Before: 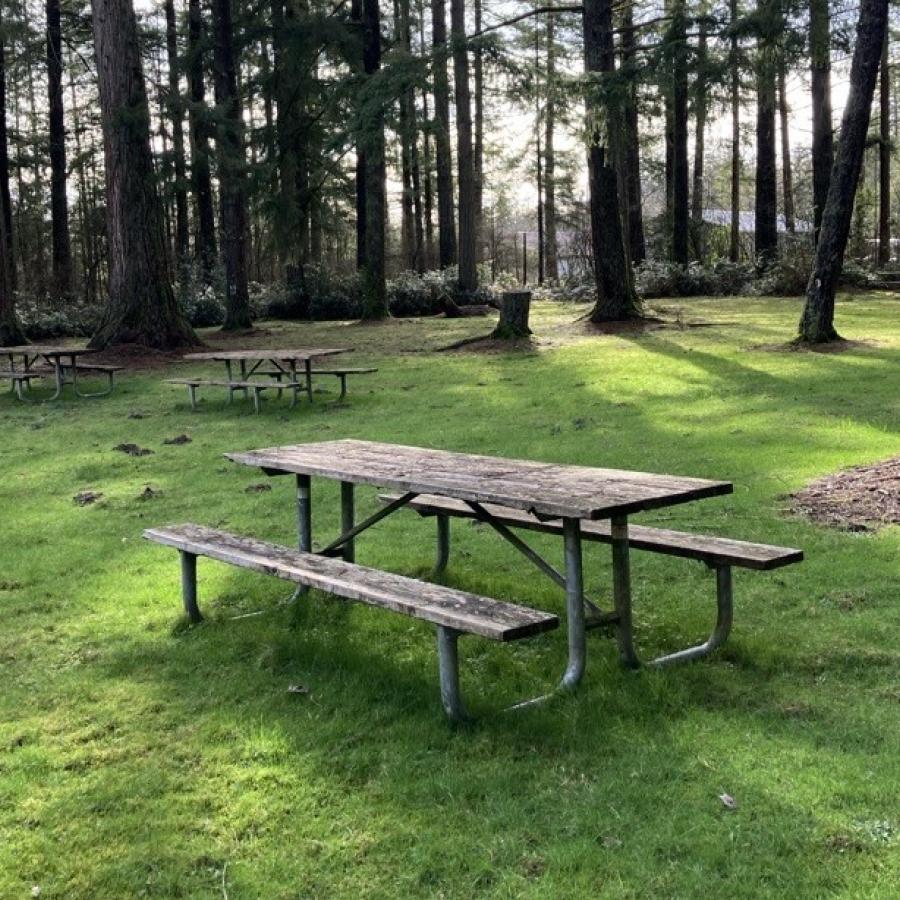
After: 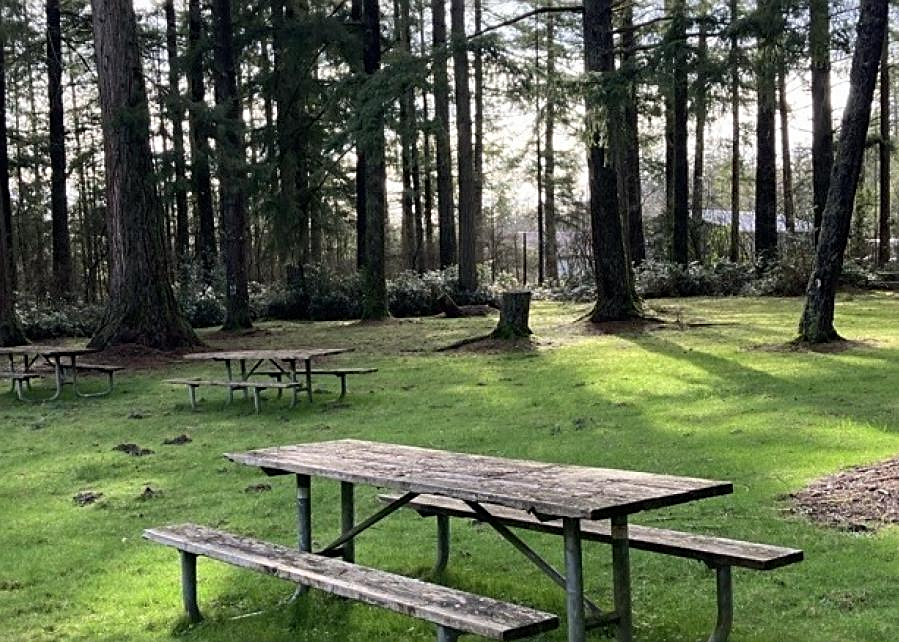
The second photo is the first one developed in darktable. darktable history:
exposure: compensate highlight preservation false
sharpen: on, module defaults
crop: bottom 28.576%
